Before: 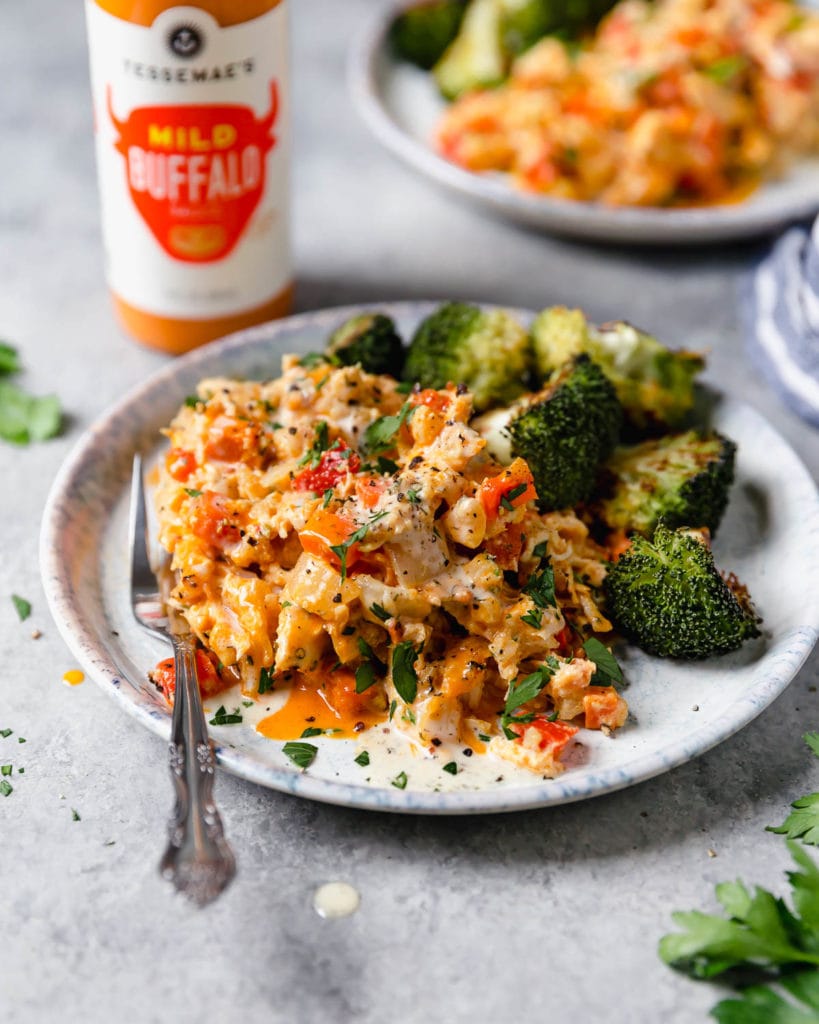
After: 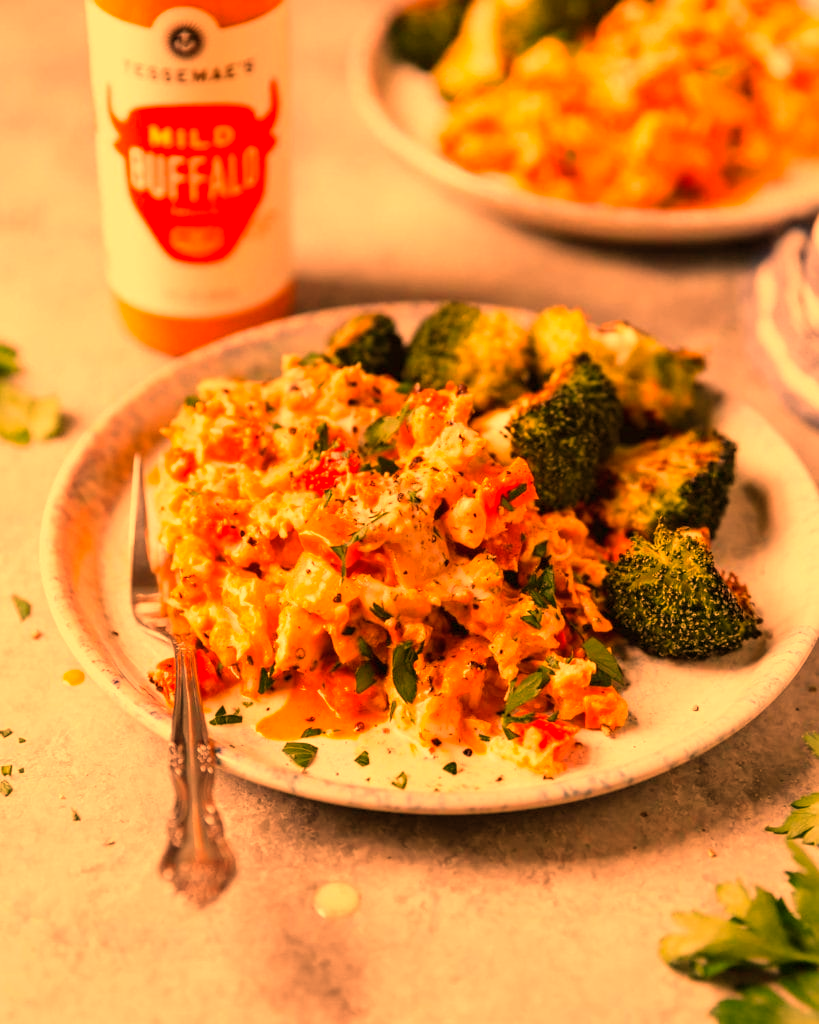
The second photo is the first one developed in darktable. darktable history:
white balance: red 1.467, blue 0.684
color balance rgb: shadows lift › luminance -5%, shadows lift › chroma 1.1%, shadows lift › hue 219°, power › luminance 10%, power › chroma 2.83%, power › hue 60°, highlights gain › chroma 4.52%, highlights gain › hue 33.33°, saturation formula JzAzBz (2021)
